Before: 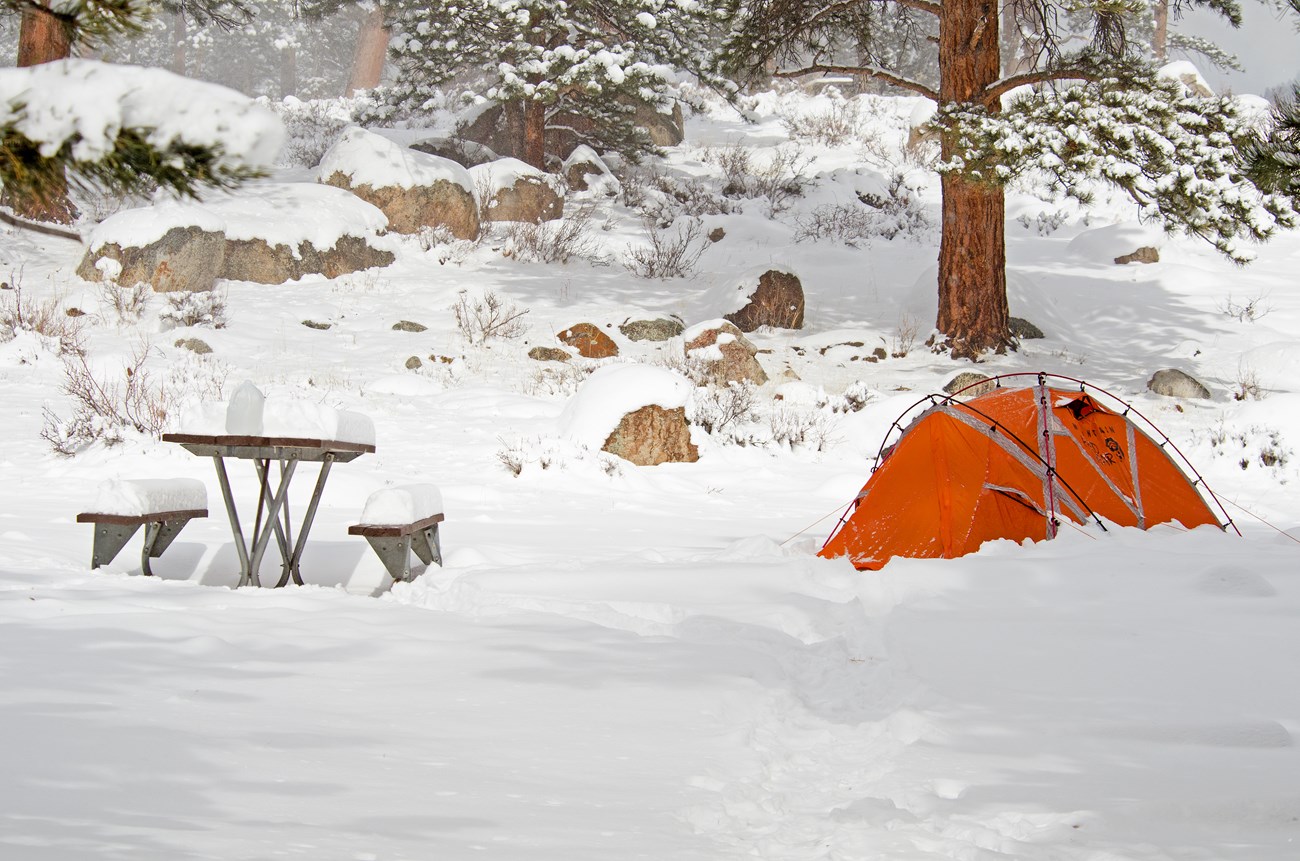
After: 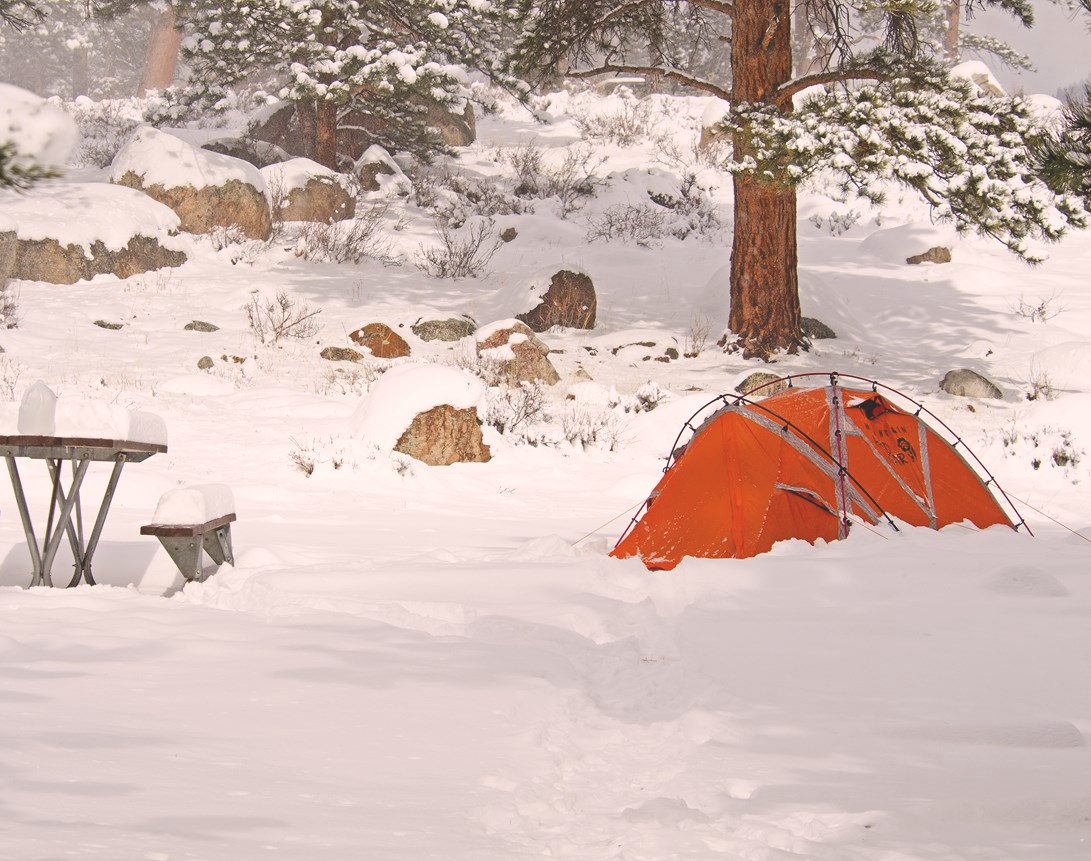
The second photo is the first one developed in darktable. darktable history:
exposure: black level correction -0.022, exposure -0.037 EV, compensate highlight preservation false
crop: left 16.062%
color correction: highlights a* 7.07, highlights b* 4.41
